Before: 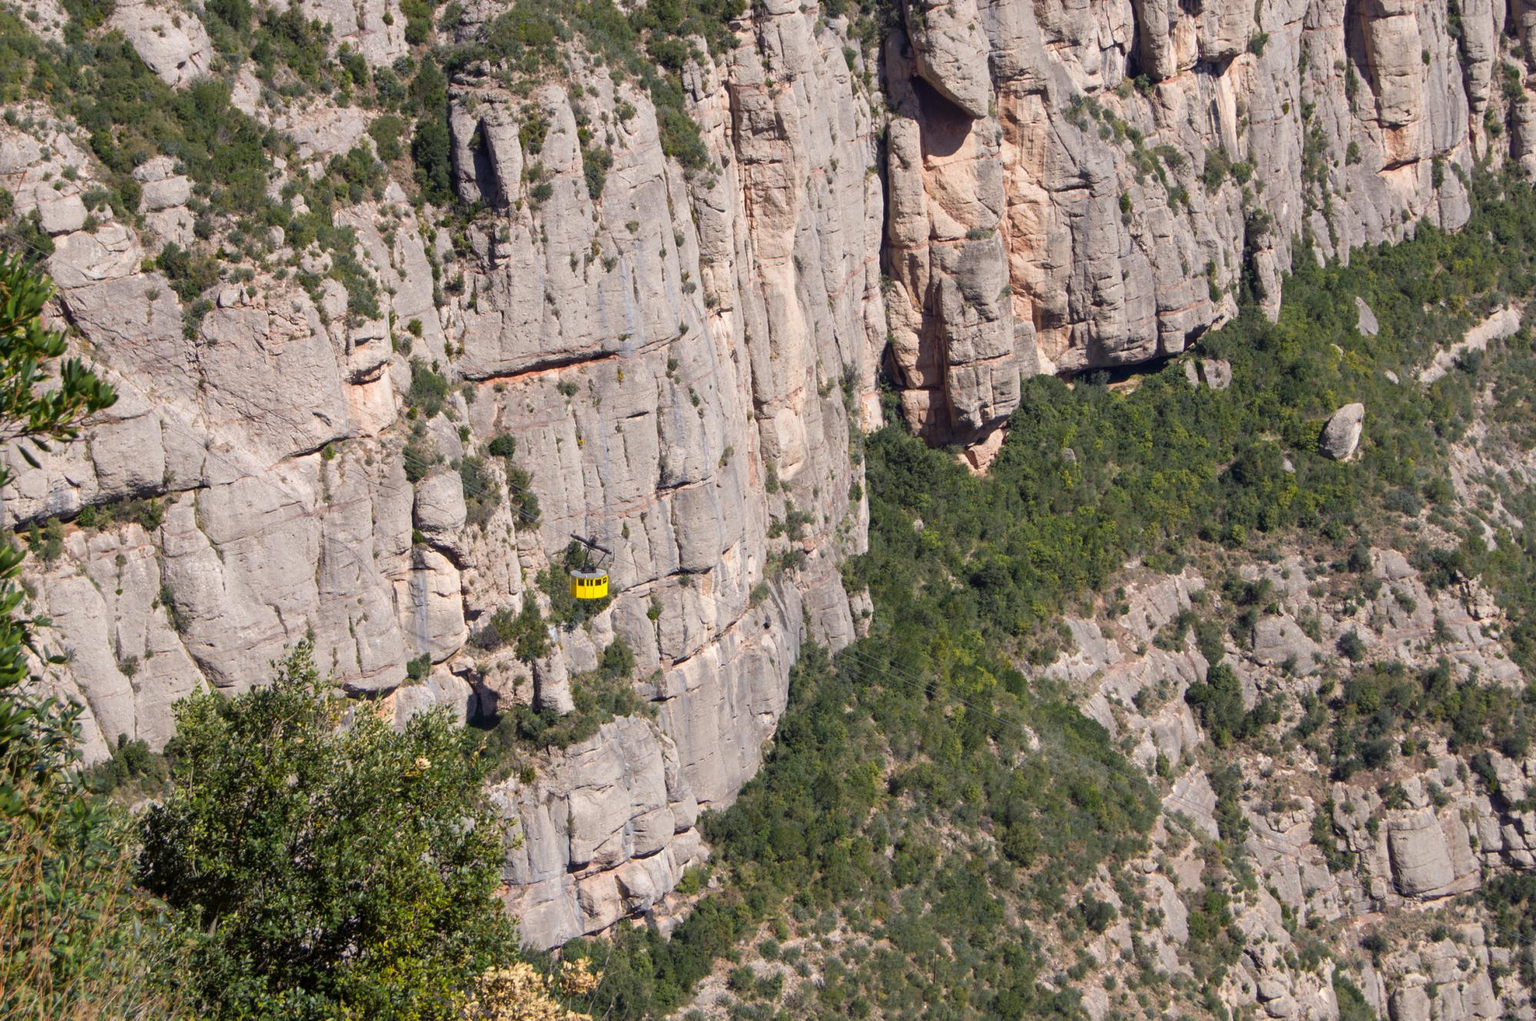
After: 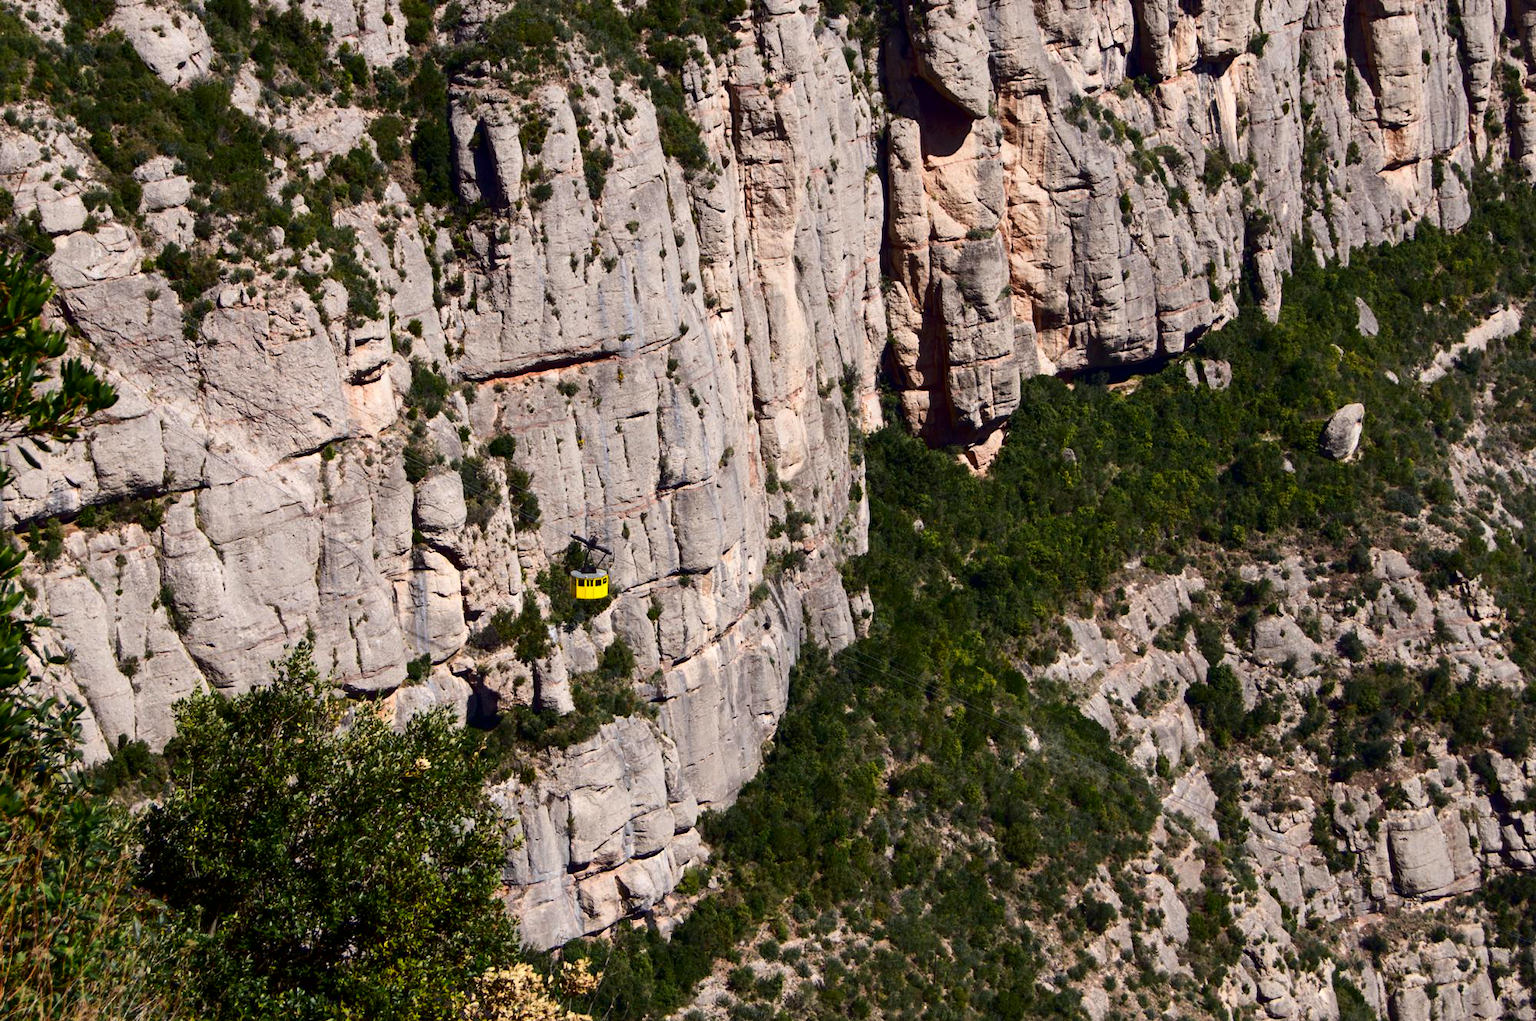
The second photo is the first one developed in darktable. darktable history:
contrast brightness saturation: contrast 0.24, brightness -0.235, saturation 0.142
